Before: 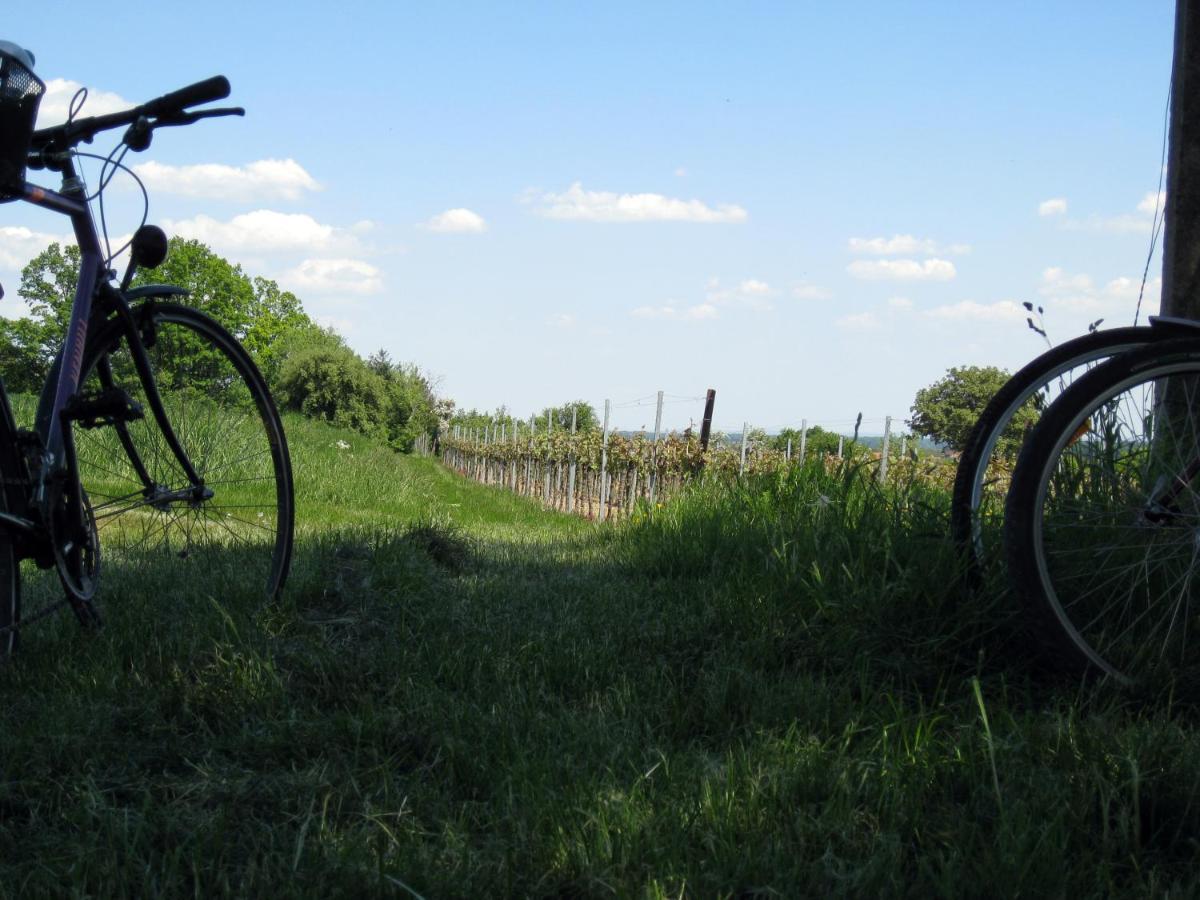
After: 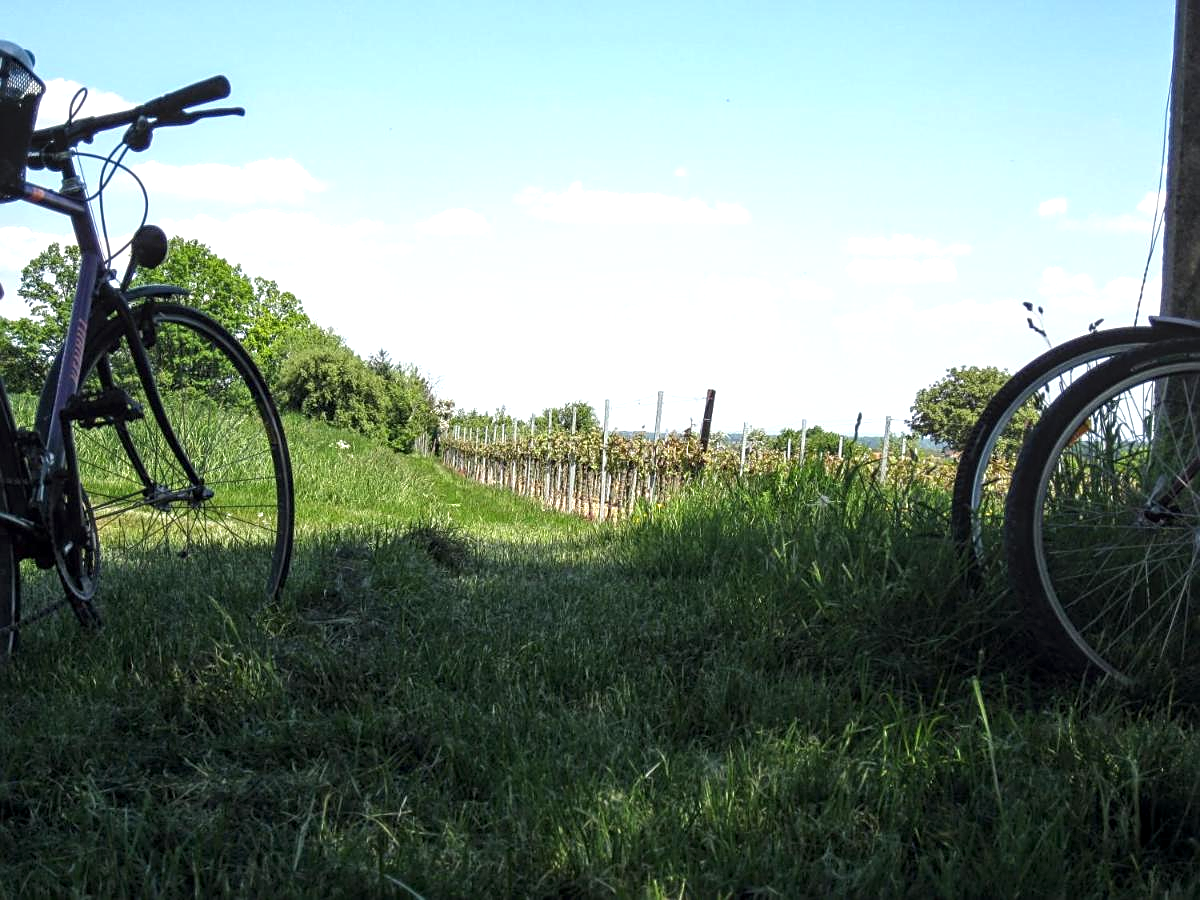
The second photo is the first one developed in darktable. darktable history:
exposure: exposure 0.605 EV, compensate highlight preservation false
sharpen: on, module defaults
local contrast: on, module defaults
